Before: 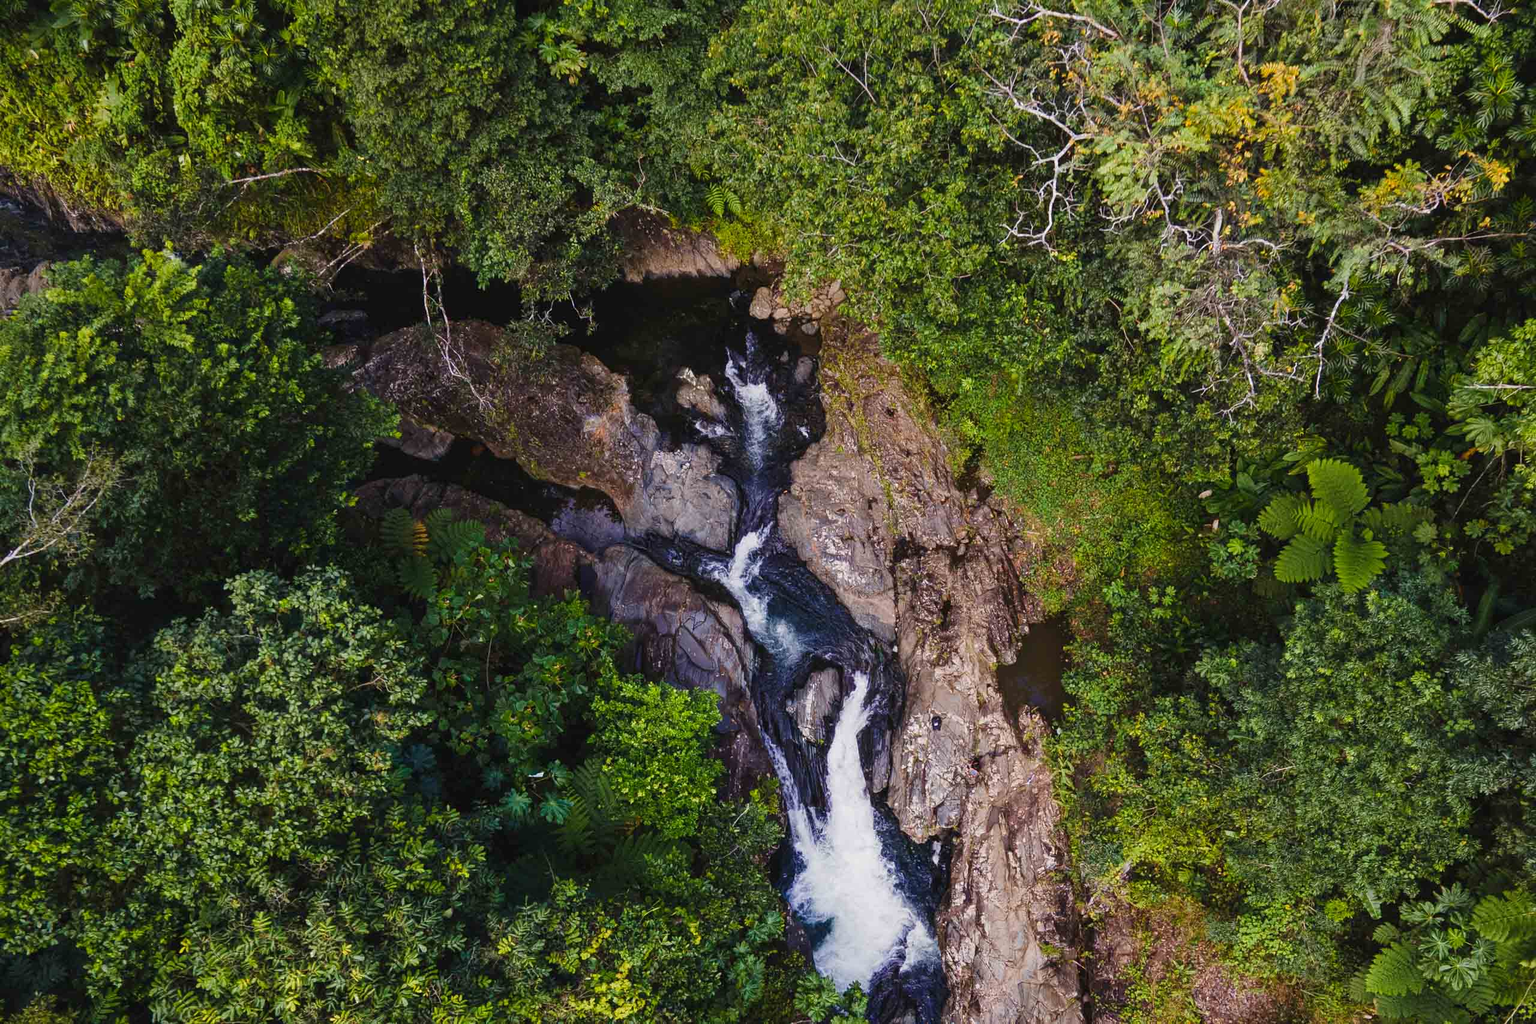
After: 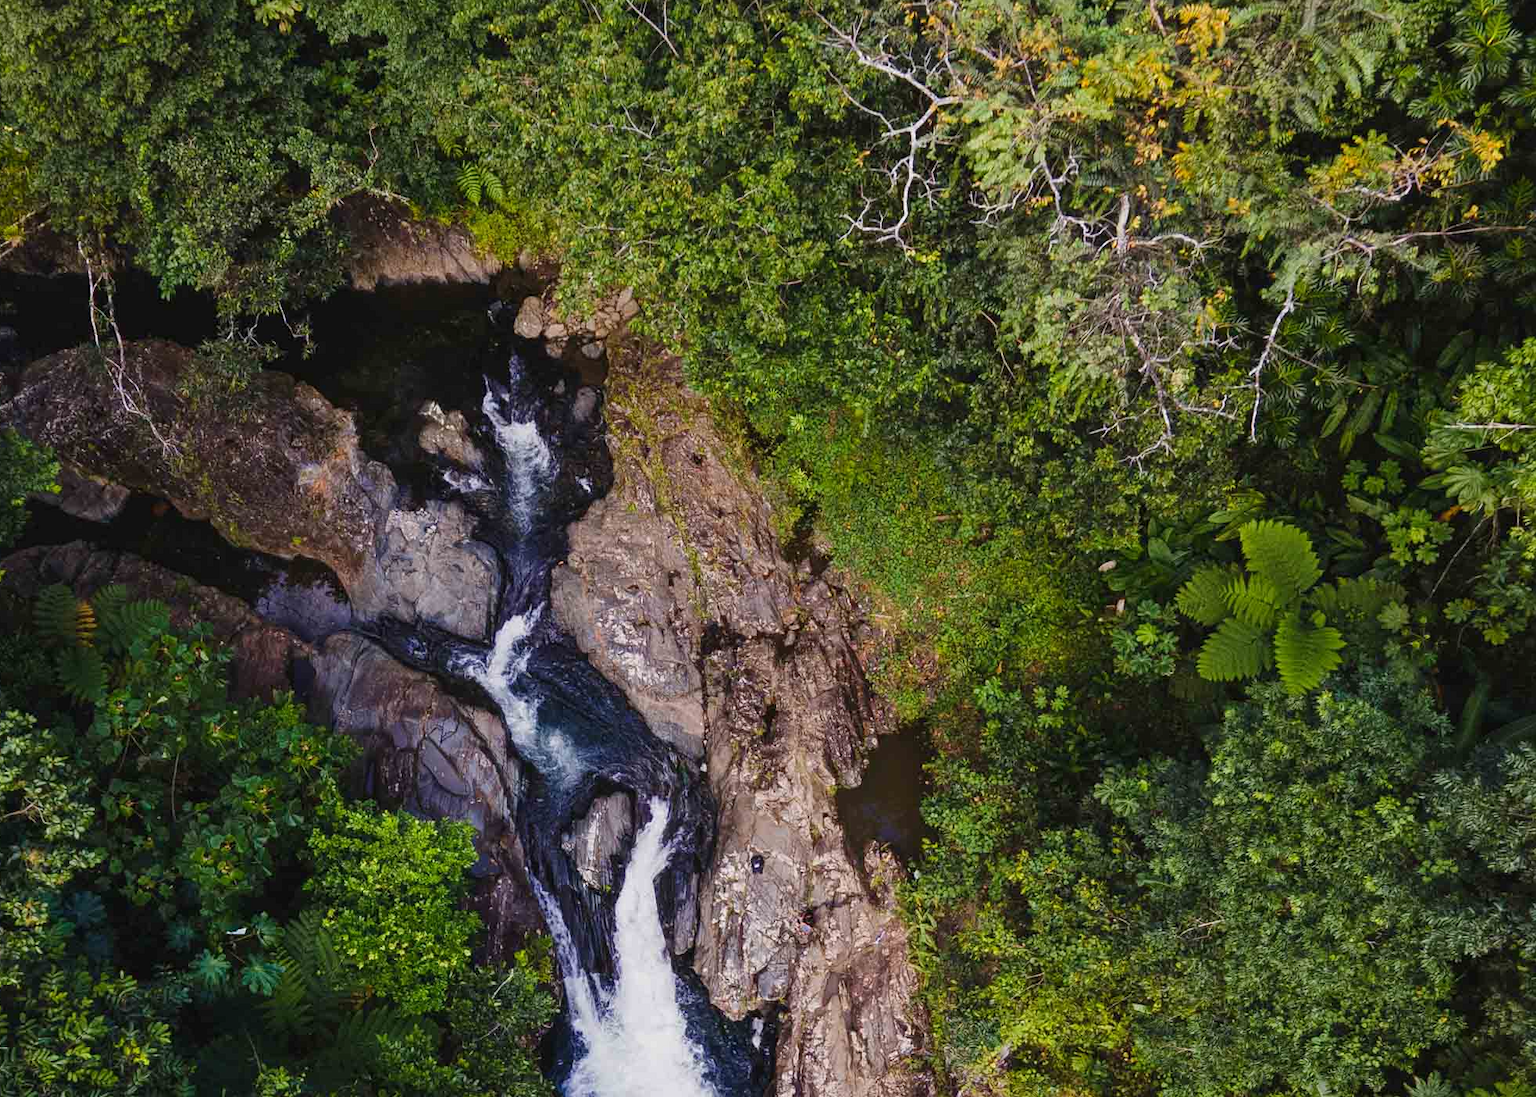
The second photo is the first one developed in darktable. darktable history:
crop: left 23.095%, top 5.827%, bottom 11.854%
exposure: exposure -0.05 EV
